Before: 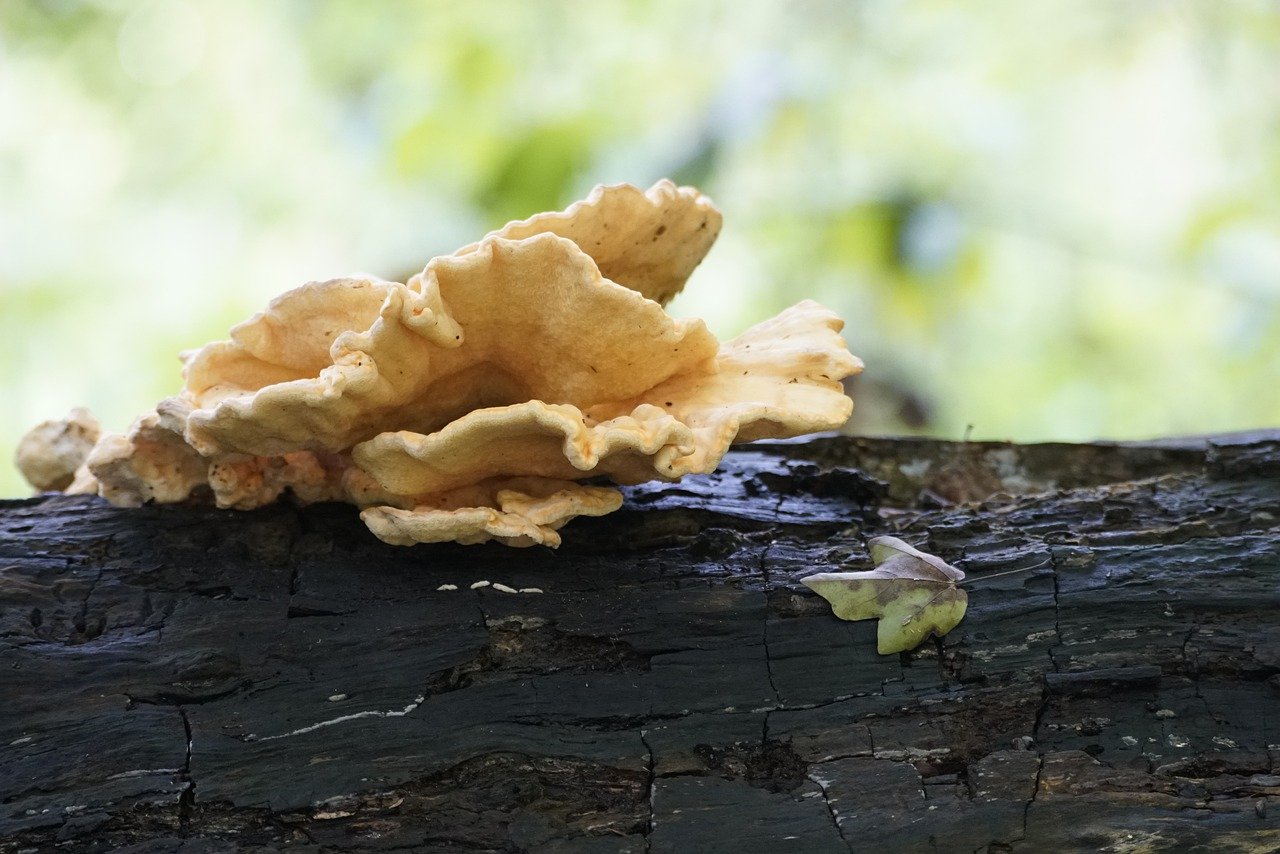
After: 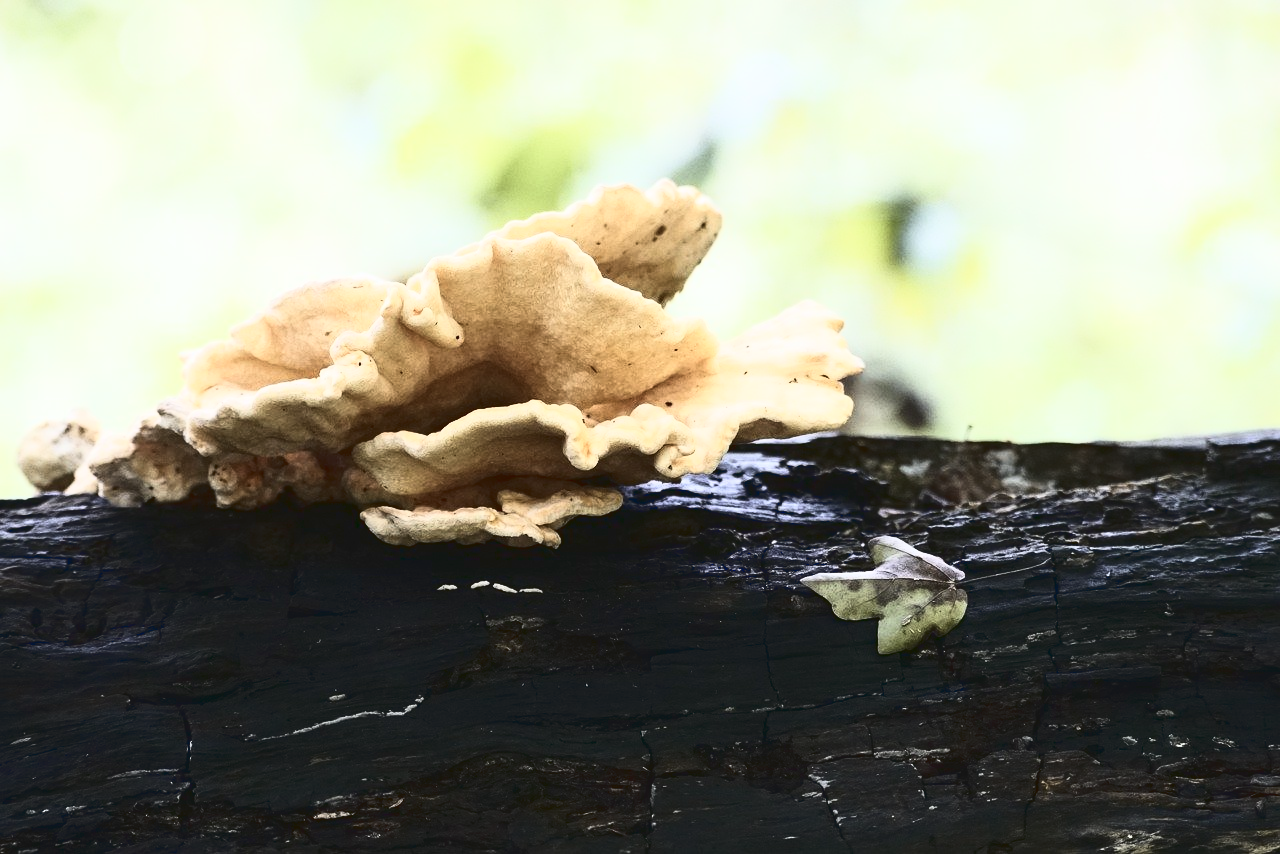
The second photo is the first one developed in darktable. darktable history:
tone curve: curves: ch0 [(0, 0.058) (0.198, 0.188) (0.512, 0.582) (0.625, 0.754) (0.81, 0.934) (1, 1)], color space Lab, linked channels, preserve colors none
contrast brightness saturation: contrast 0.25, saturation -0.31
